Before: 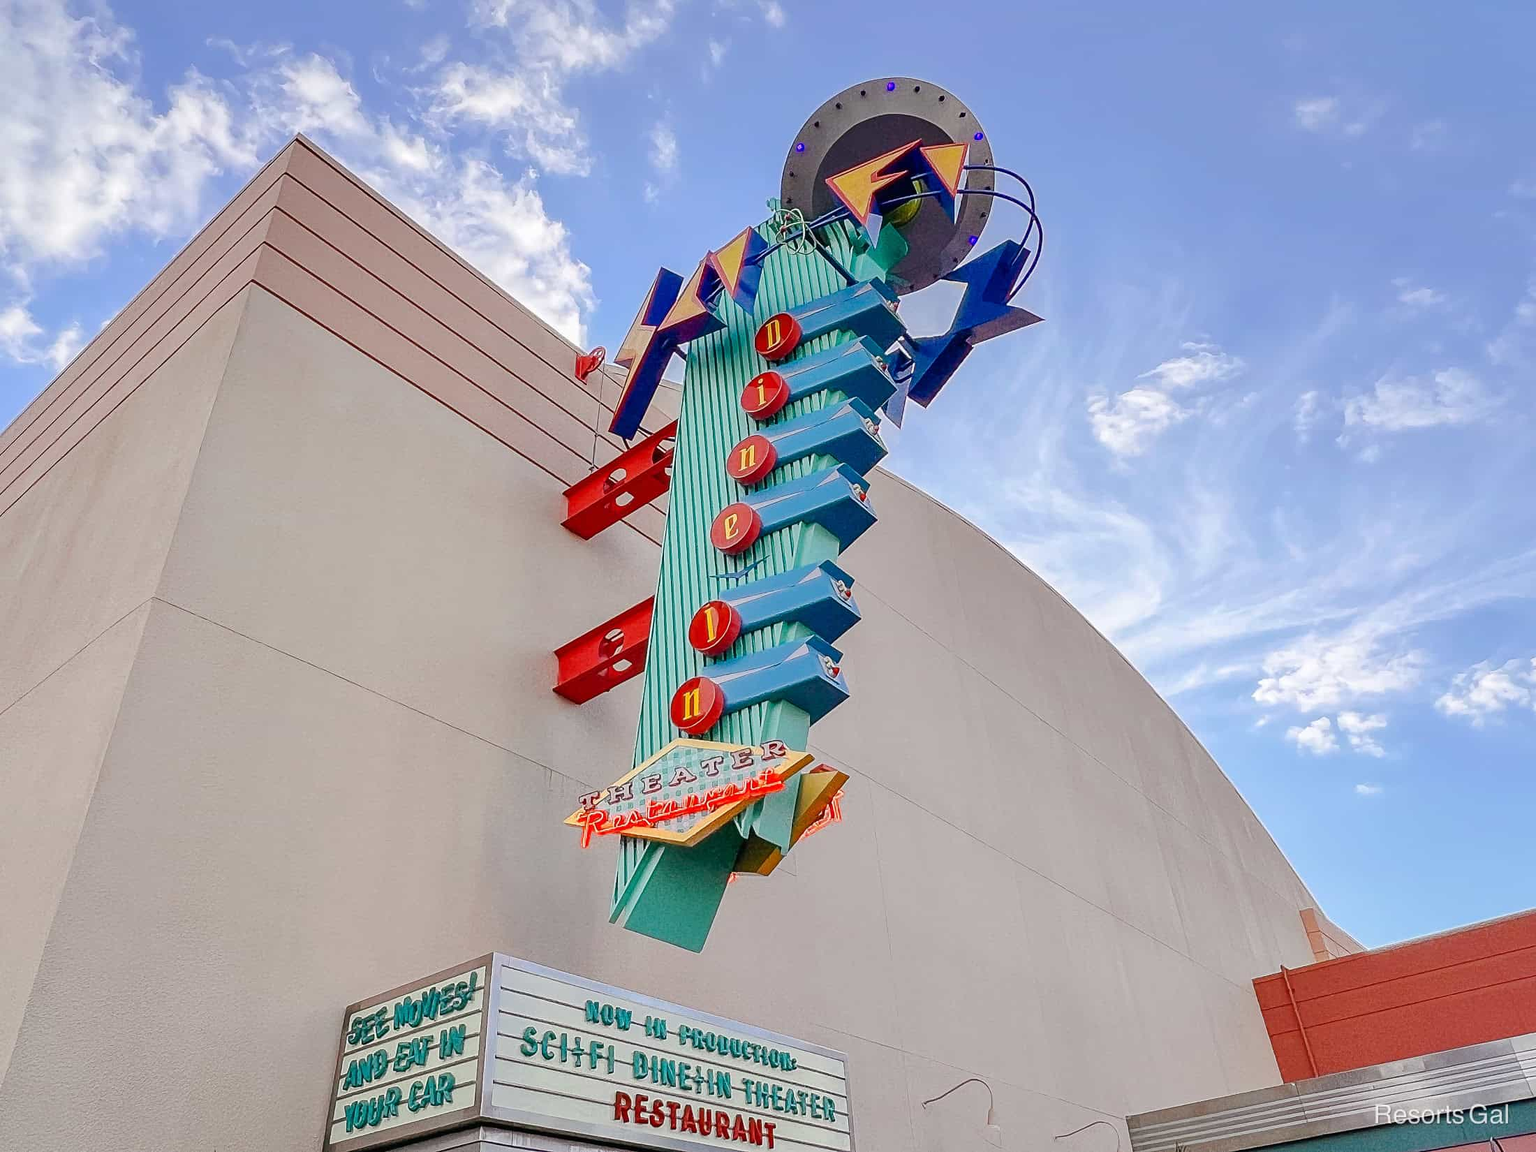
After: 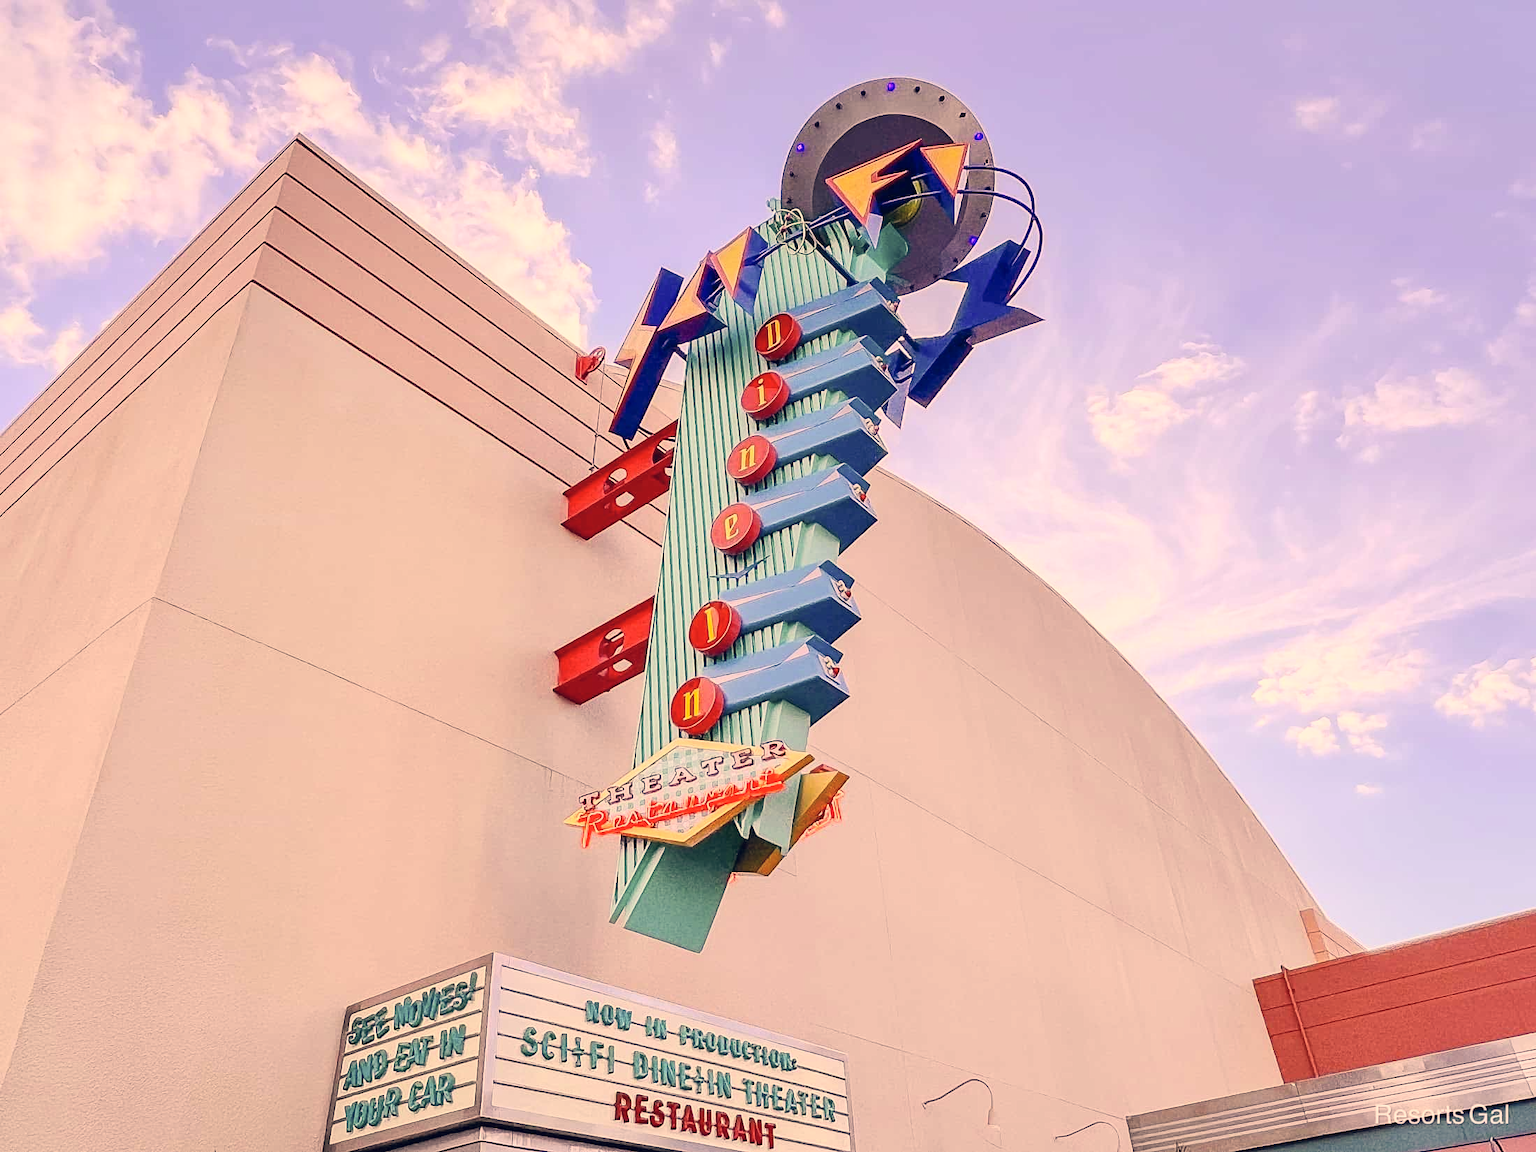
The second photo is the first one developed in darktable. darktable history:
contrast brightness saturation: contrast 0.202, brightness 0.165, saturation 0.218
color correction: highlights a* 20.33, highlights b* 27.45, shadows a* 3.4, shadows b* -17.82, saturation 0.749
